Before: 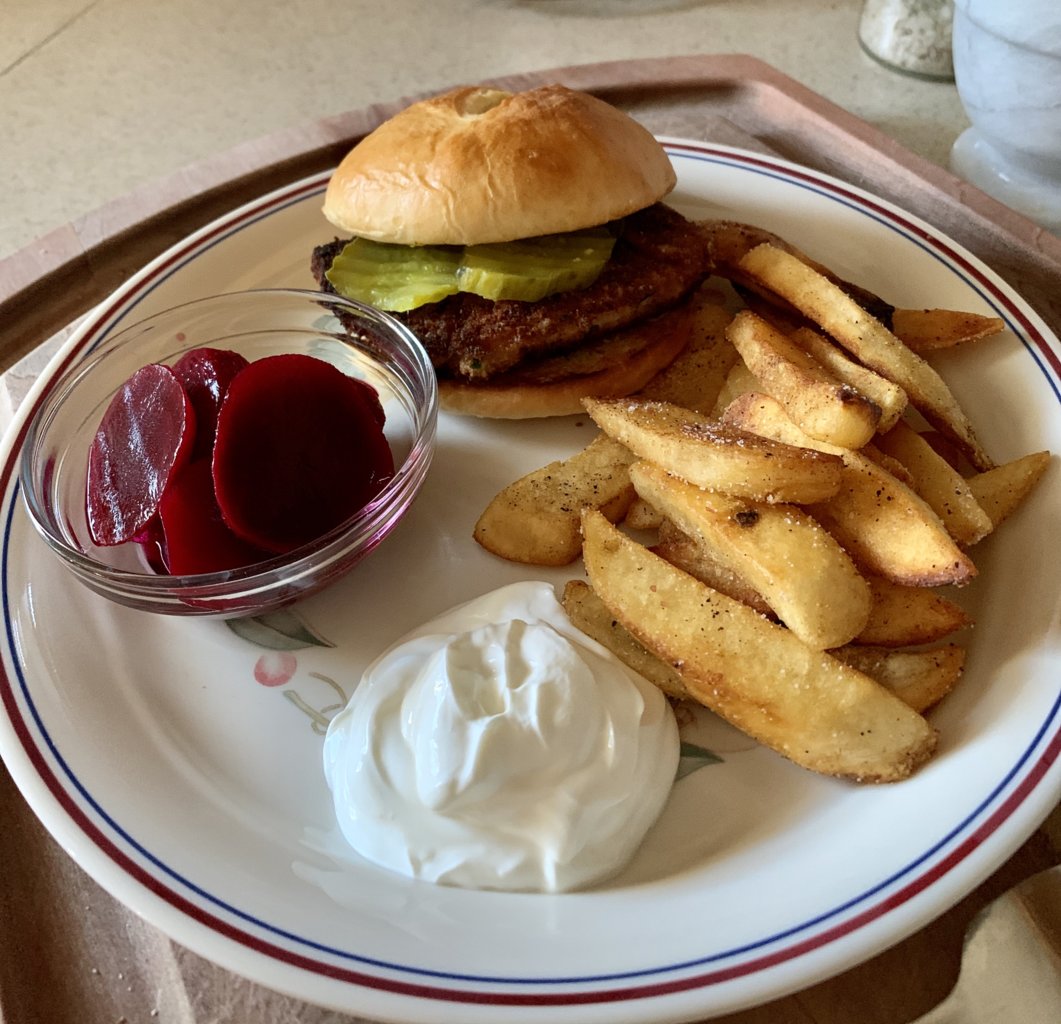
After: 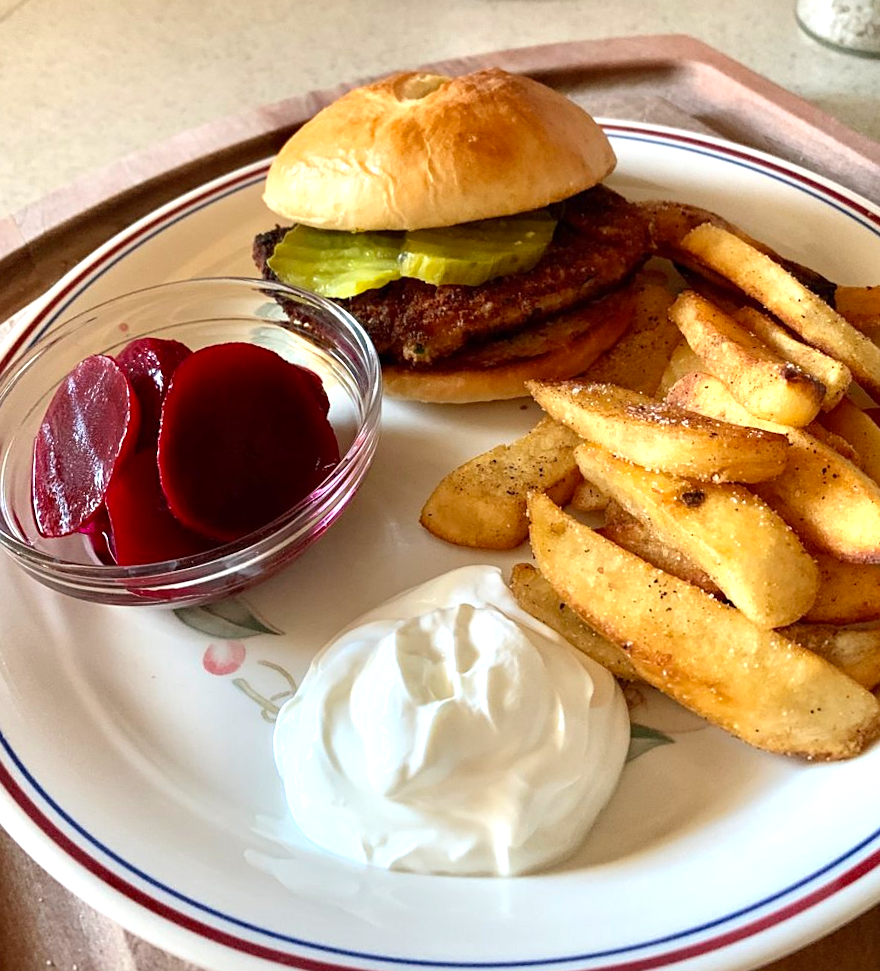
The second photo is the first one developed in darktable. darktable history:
crop and rotate: angle 1.03°, left 4.31%, top 0.749%, right 11.148%, bottom 2.587%
color correction: highlights b* 0.008
sharpen: amount 0.207
exposure: exposure 0.63 EV, compensate highlight preservation false
